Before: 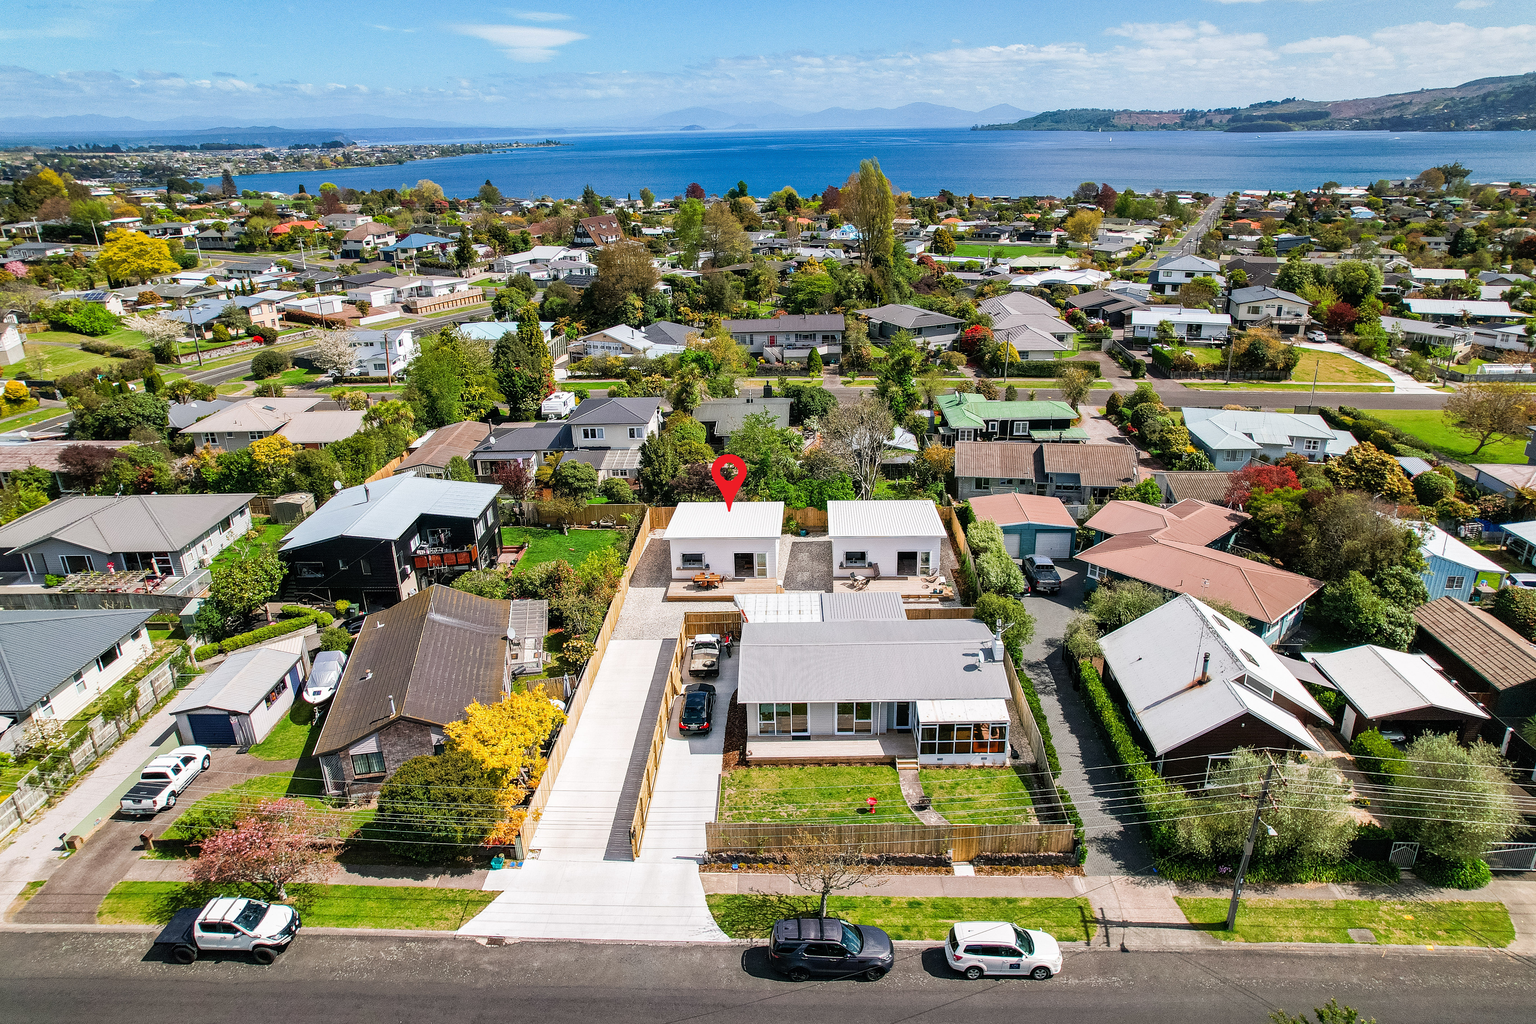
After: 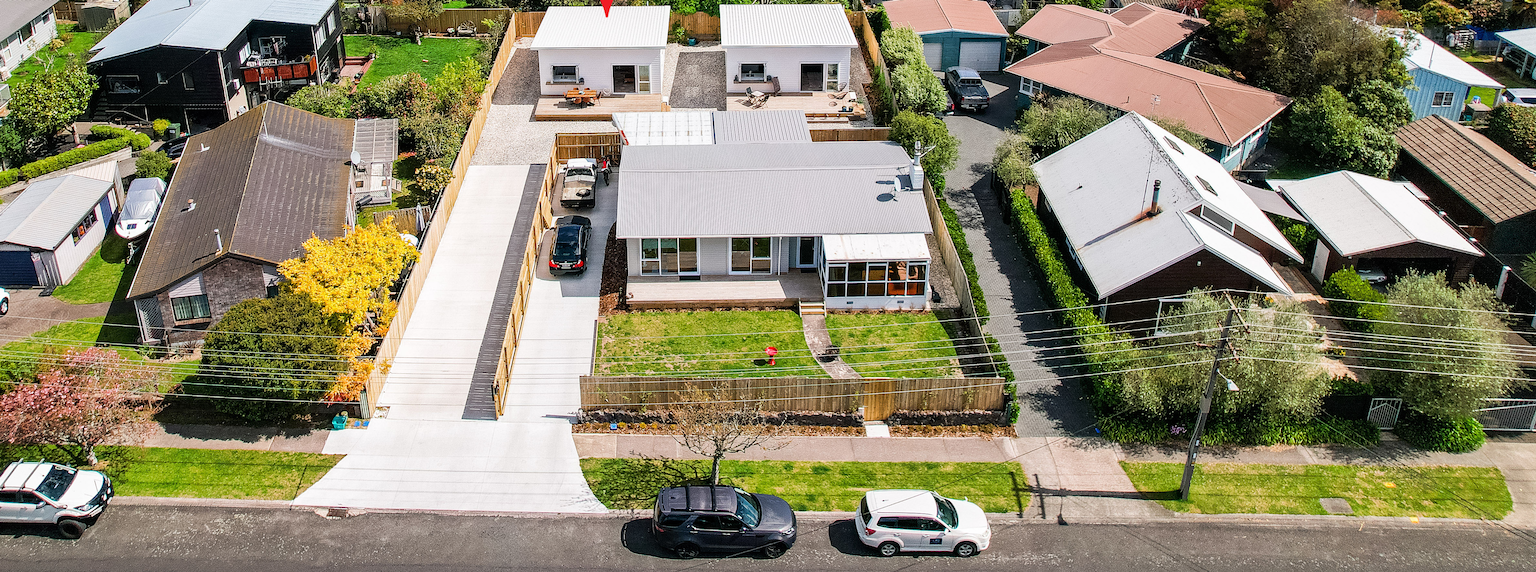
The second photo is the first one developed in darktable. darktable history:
crop and rotate: left 13.231%, top 48.524%, bottom 2.952%
tone equalizer: smoothing diameter 24.94%, edges refinement/feathering 9.28, preserve details guided filter
